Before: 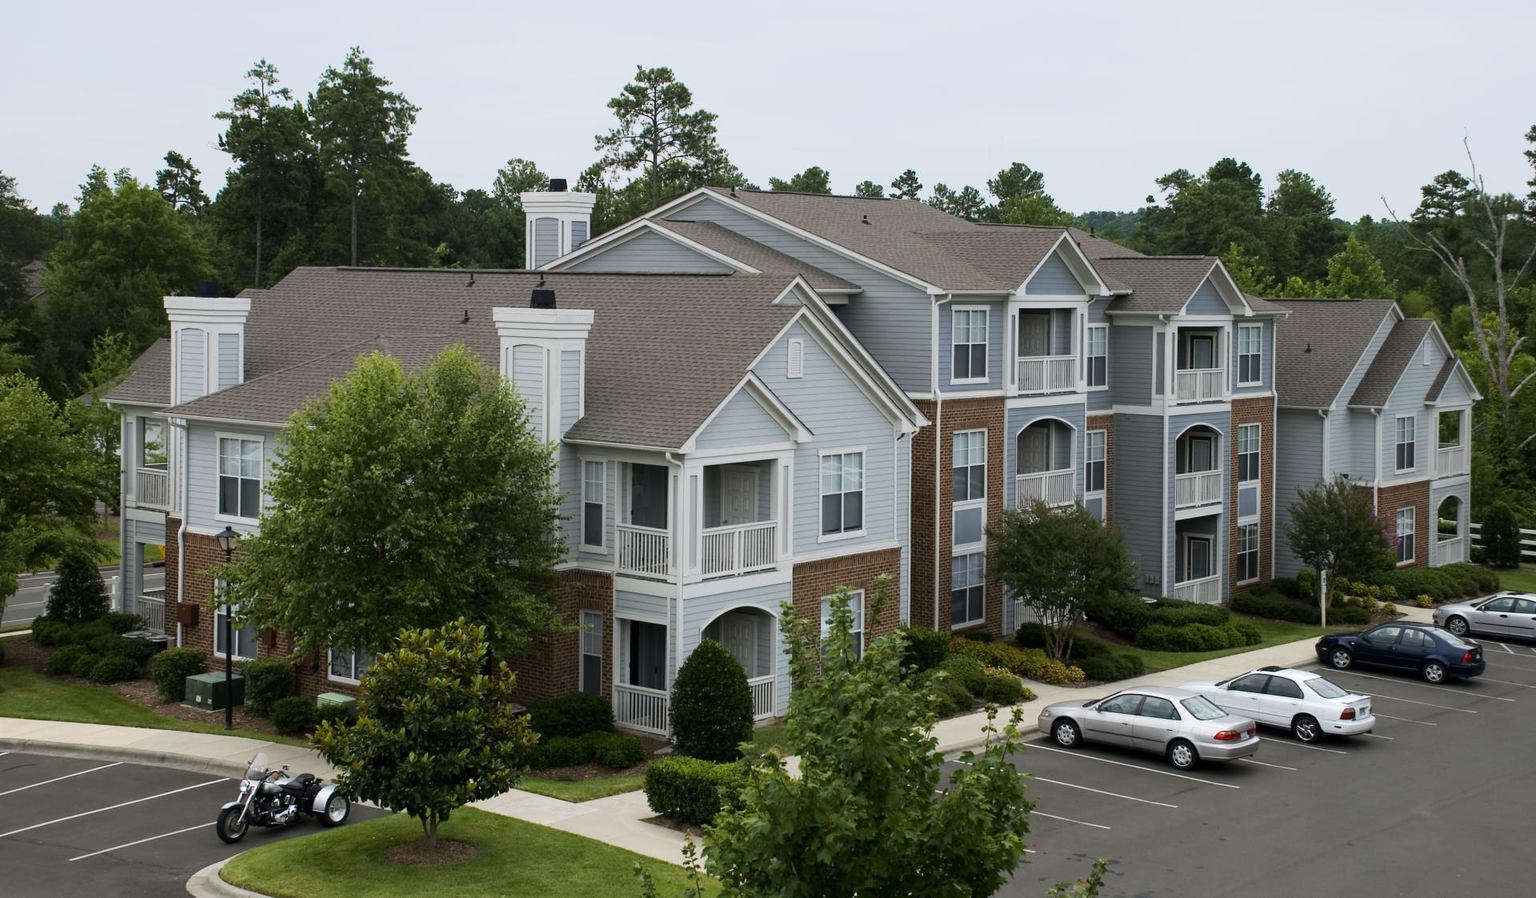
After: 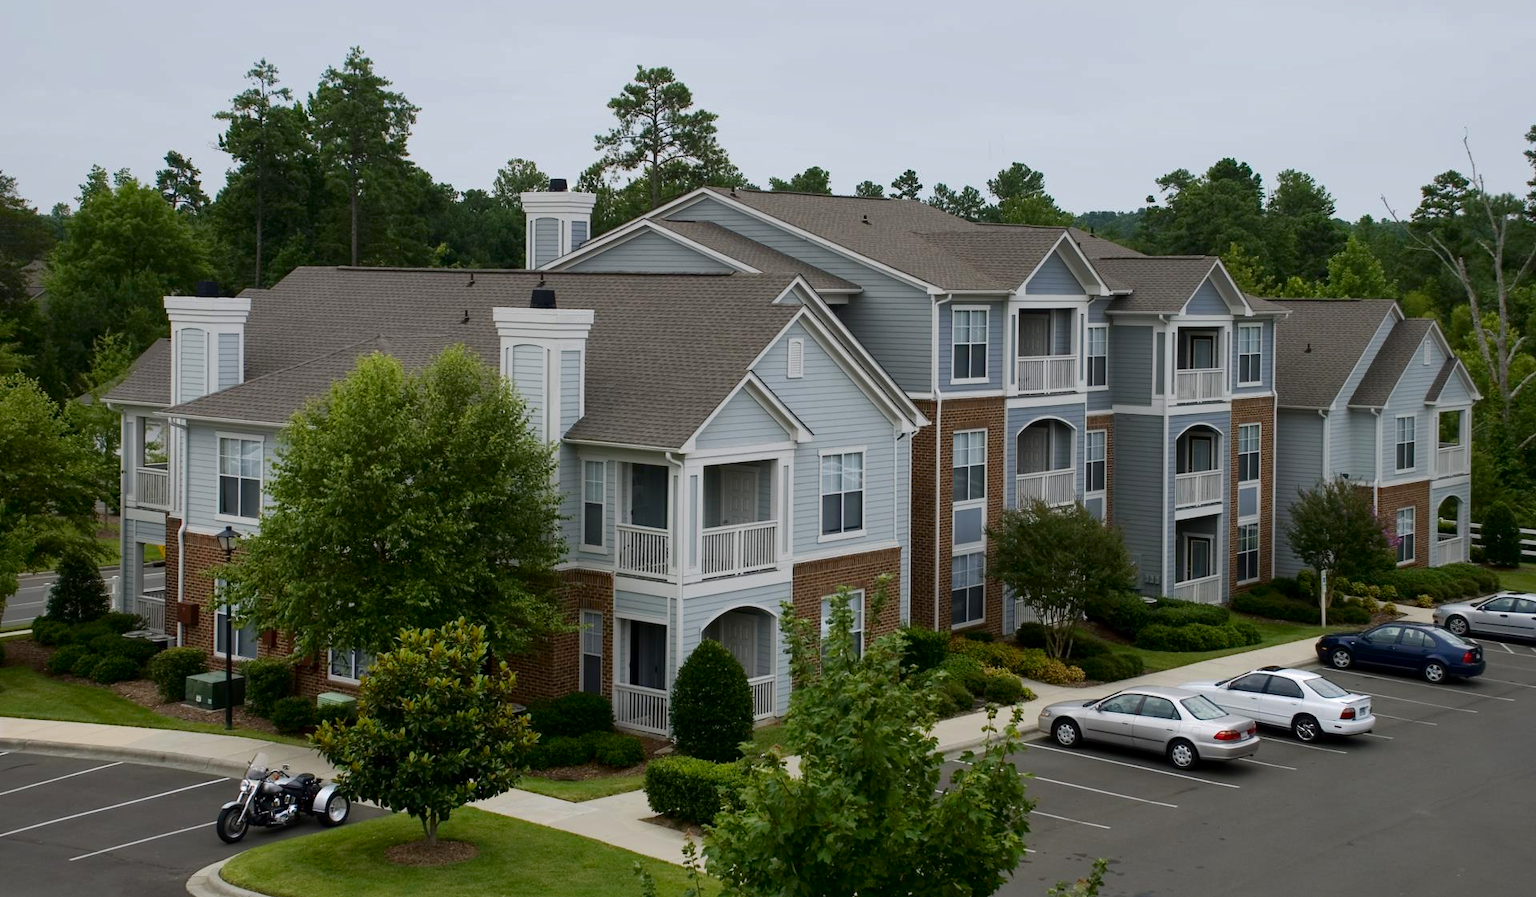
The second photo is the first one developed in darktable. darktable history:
shadows and highlights: on, module defaults
contrast brightness saturation: contrast 0.07, brightness -0.13, saturation 0.06
